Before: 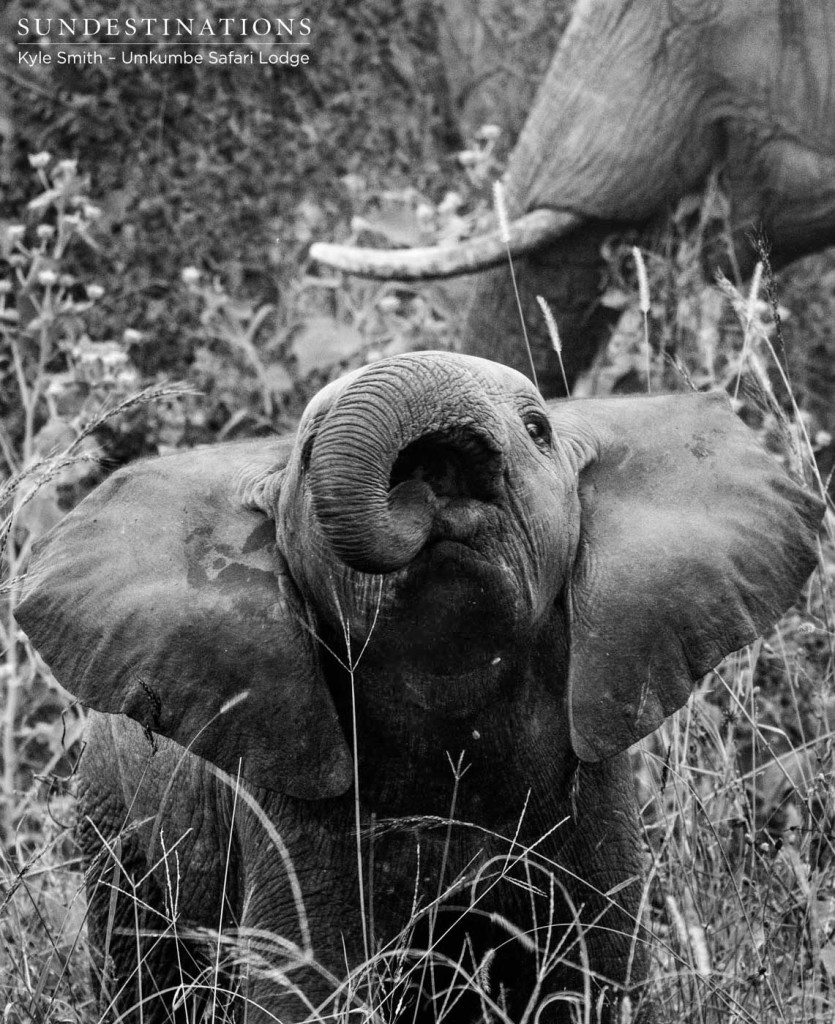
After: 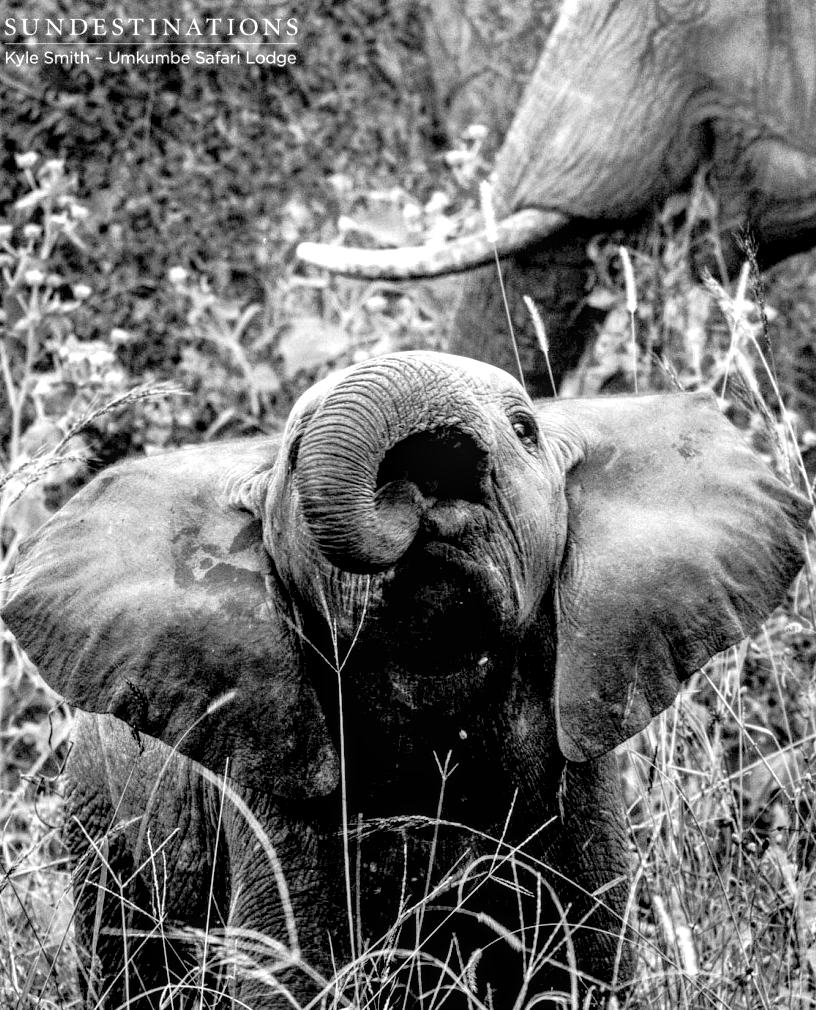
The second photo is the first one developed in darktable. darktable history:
tone curve: curves: ch0 [(0, 0) (0.126, 0.061) (0.362, 0.382) (0.498, 0.498) (0.706, 0.712) (1, 1)]; ch1 [(0, 0) (0.5, 0.497) (0.55, 0.578) (1, 1)]; ch2 [(0, 0) (0.44, 0.424) (0.489, 0.486) (0.537, 0.538) (1, 1)], preserve colors none
color balance rgb: perceptual saturation grading › global saturation 19.822%, perceptual brilliance grading › global brilliance 1.38%, perceptual brilliance grading › highlights -3.545%
local contrast: on, module defaults
crop and rotate: left 1.668%, right 0.573%, bottom 1.332%
exposure: exposure 0.559 EV, compensate exposure bias true, compensate highlight preservation false
shadows and highlights: shadows 36.79, highlights -27.85, soften with gaussian
levels: levels [0.073, 0.497, 0.972]
